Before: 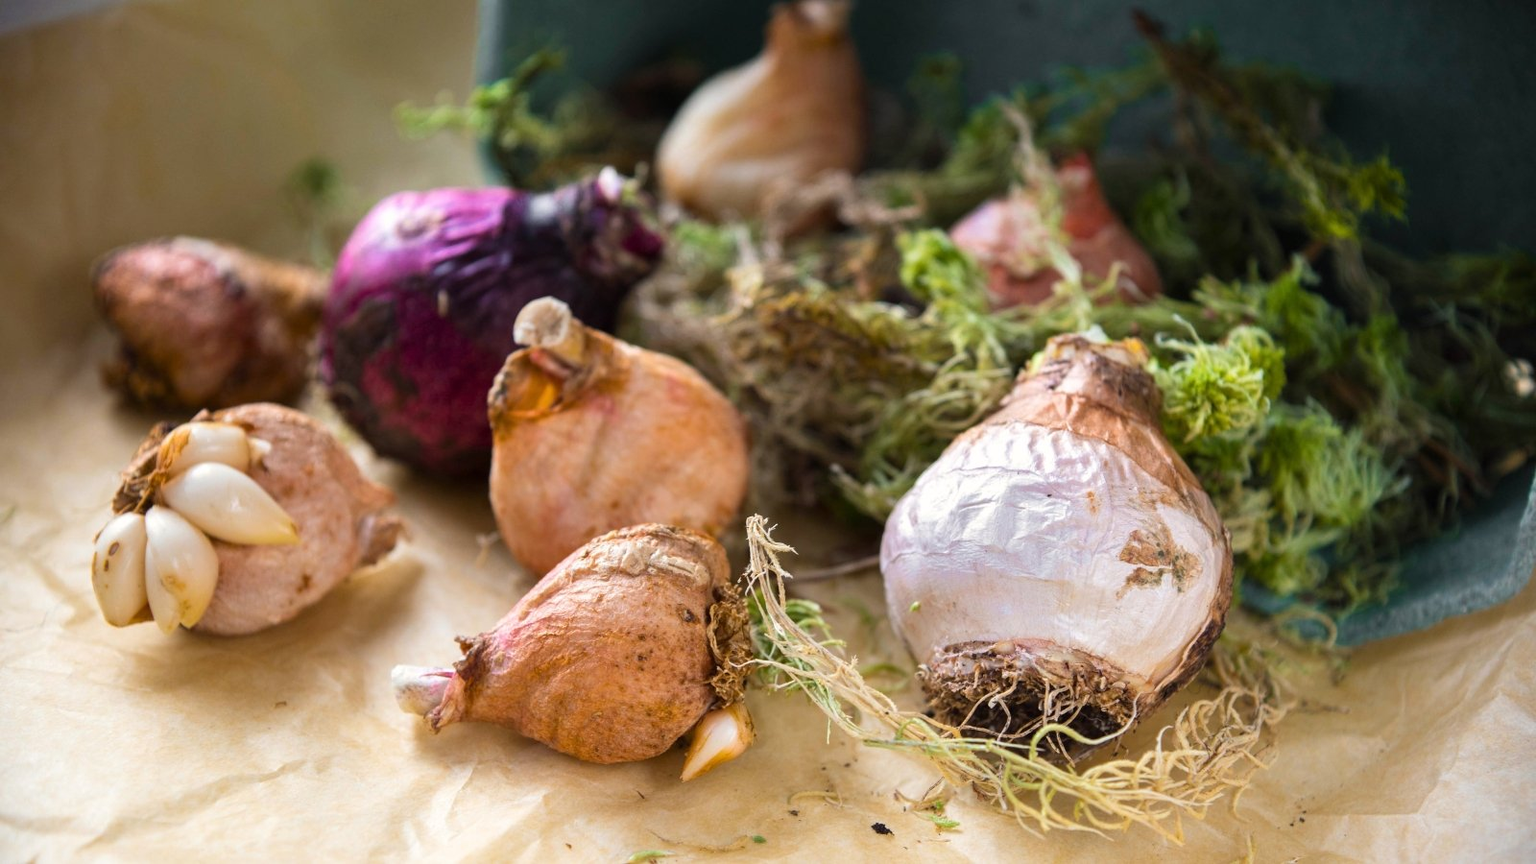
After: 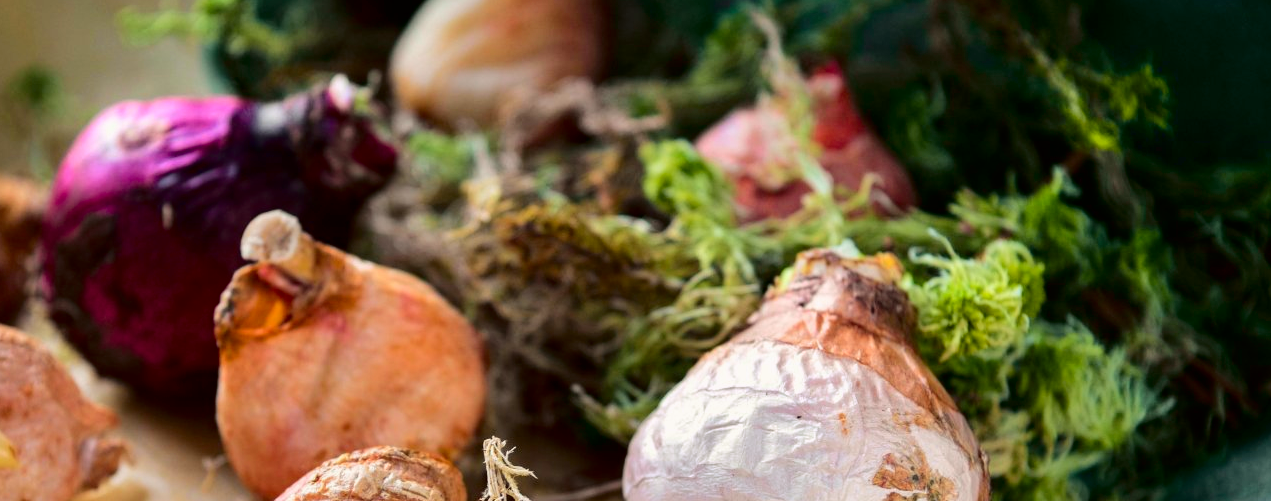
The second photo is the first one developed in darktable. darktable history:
rgb curve: curves: ch2 [(0, 0) (0.567, 0.512) (1, 1)], mode RGB, independent channels
crop: left 18.38%, top 11.092%, right 2.134%, bottom 33.217%
shadows and highlights: radius 264.75, soften with gaussian
tone curve: curves: ch0 [(0, 0) (0.068, 0.012) (0.183, 0.089) (0.341, 0.283) (0.547, 0.532) (0.828, 0.815) (1, 0.983)]; ch1 [(0, 0) (0.23, 0.166) (0.34, 0.308) (0.371, 0.337) (0.429, 0.411) (0.477, 0.462) (0.499, 0.5) (0.529, 0.537) (0.559, 0.582) (0.743, 0.798) (1, 1)]; ch2 [(0, 0) (0.431, 0.414) (0.498, 0.503) (0.524, 0.528) (0.568, 0.546) (0.6, 0.597) (0.634, 0.645) (0.728, 0.742) (1, 1)], color space Lab, independent channels, preserve colors none
